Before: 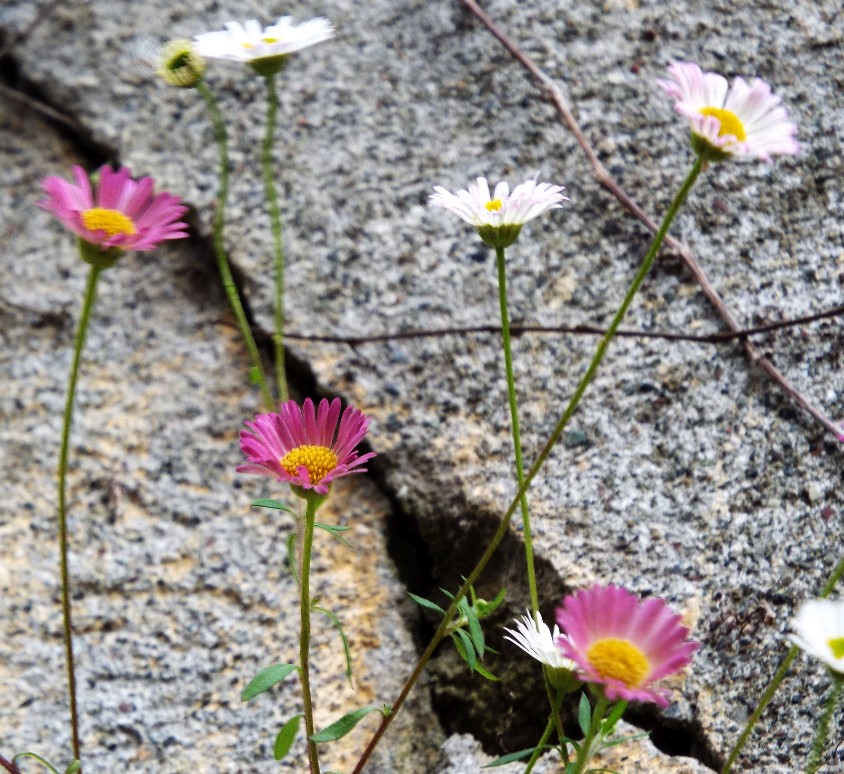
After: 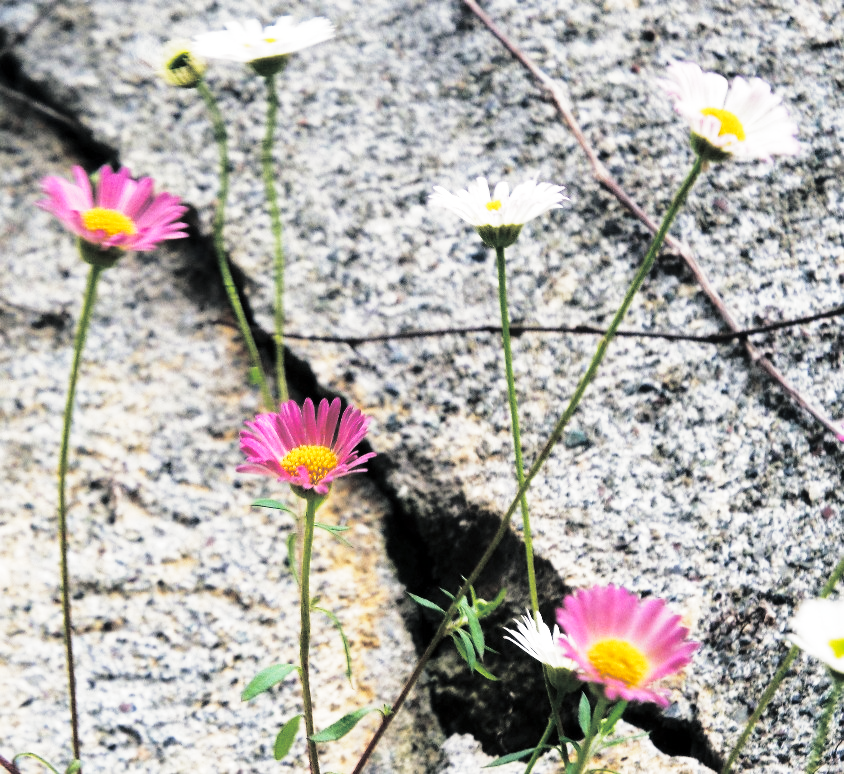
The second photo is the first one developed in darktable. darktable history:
base curve: curves: ch0 [(0, 0) (0.028, 0.03) (0.121, 0.232) (0.46, 0.748) (0.859, 0.968) (1, 1)], preserve colors none
tone curve: curves: ch0 [(0, 0) (0.003, 0.003) (0.011, 0.011) (0.025, 0.025) (0.044, 0.045) (0.069, 0.07) (0.1, 0.101) (0.136, 0.138) (0.177, 0.18) (0.224, 0.228) (0.277, 0.281) (0.335, 0.34) (0.399, 0.405) (0.468, 0.475) (0.543, 0.551) (0.623, 0.633) (0.709, 0.72) (0.801, 0.813) (0.898, 0.907) (1, 1)], preserve colors none
split-toning: shadows › hue 201.6°, shadows › saturation 0.16, highlights › hue 50.4°, highlights › saturation 0.2, balance -49.9
